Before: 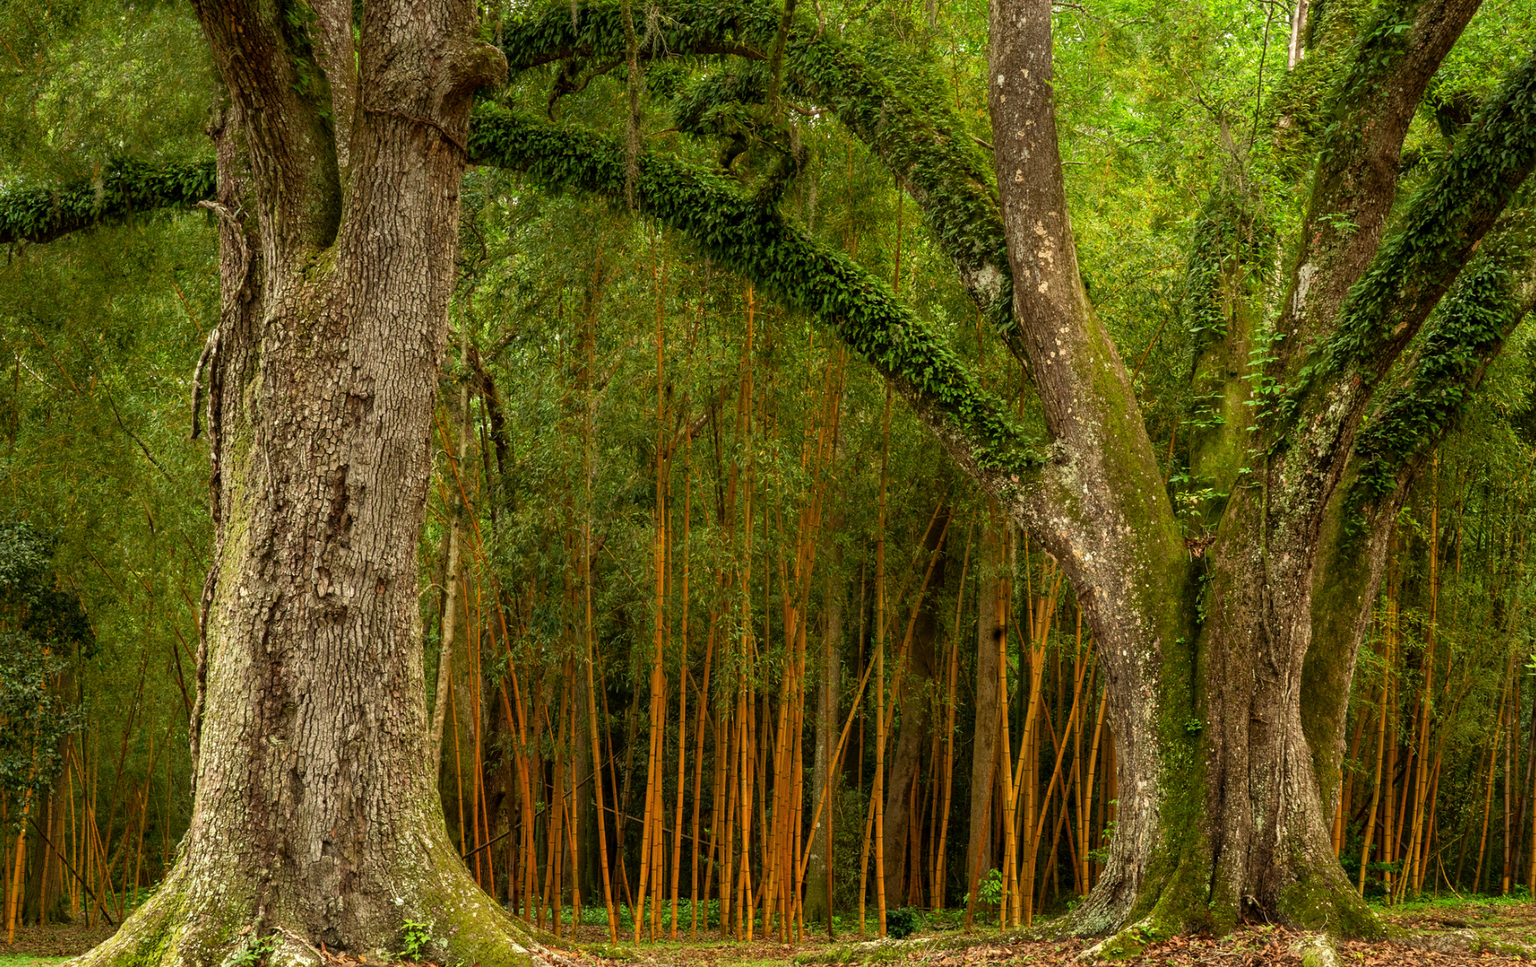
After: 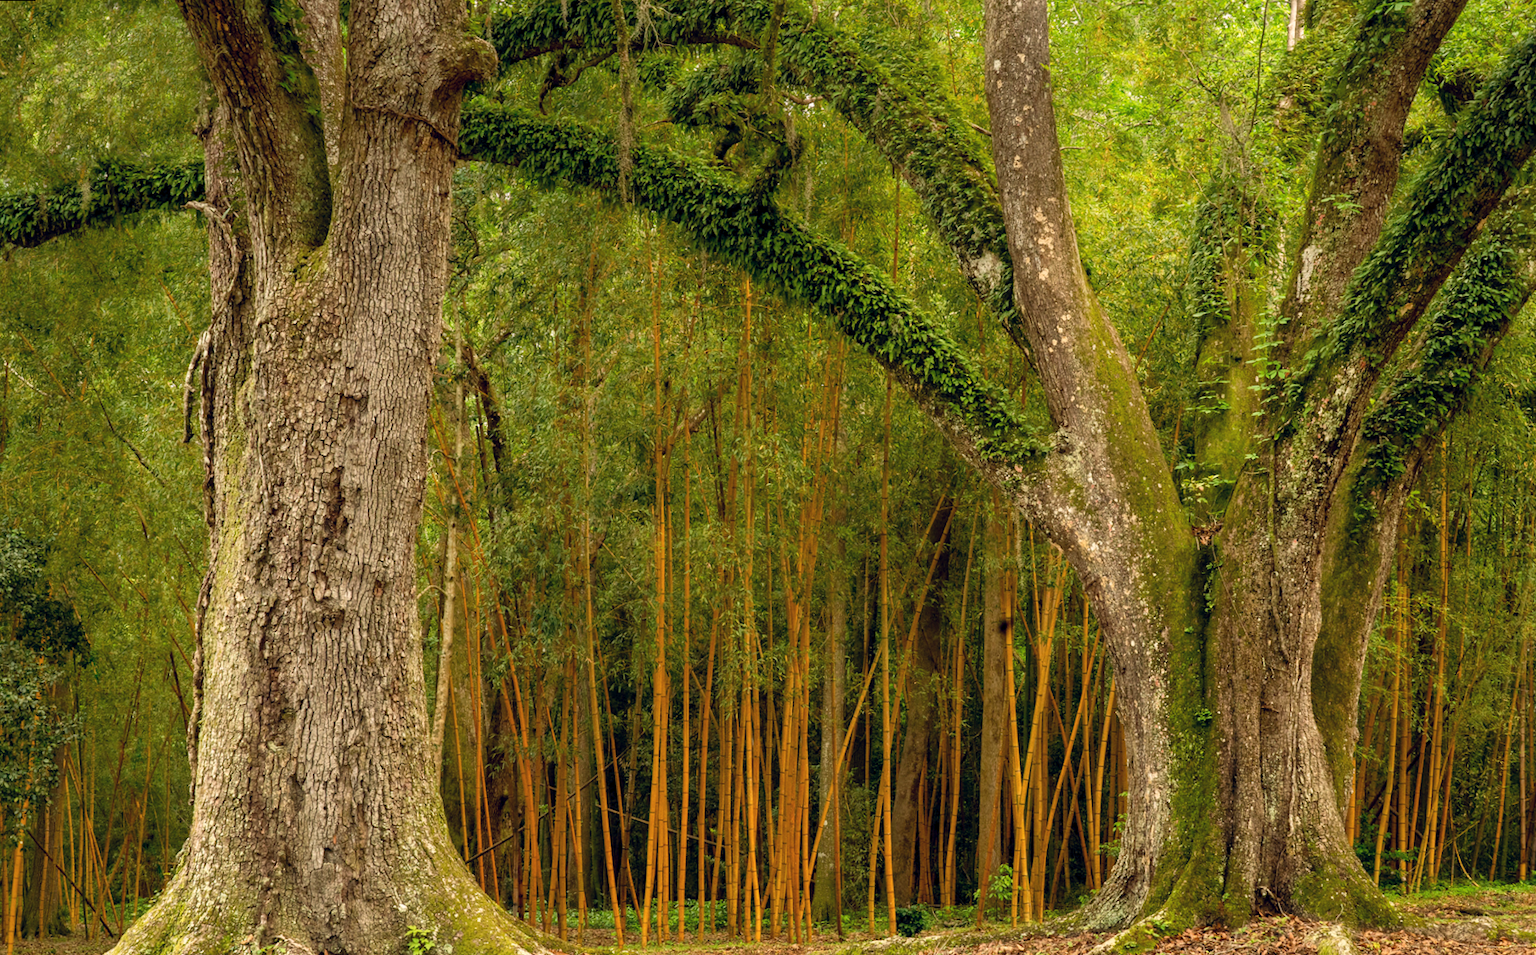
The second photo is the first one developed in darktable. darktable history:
color balance rgb: shadows lift › hue 87.51°, highlights gain › chroma 1.62%, highlights gain › hue 55.1°, global offset › chroma 0.06%, global offset › hue 253.66°, linear chroma grading › global chroma 0.5%
white balance: red 1.009, blue 0.985
rotate and perspective: rotation -1°, crop left 0.011, crop right 0.989, crop top 0.025, crop bottom 0.975
